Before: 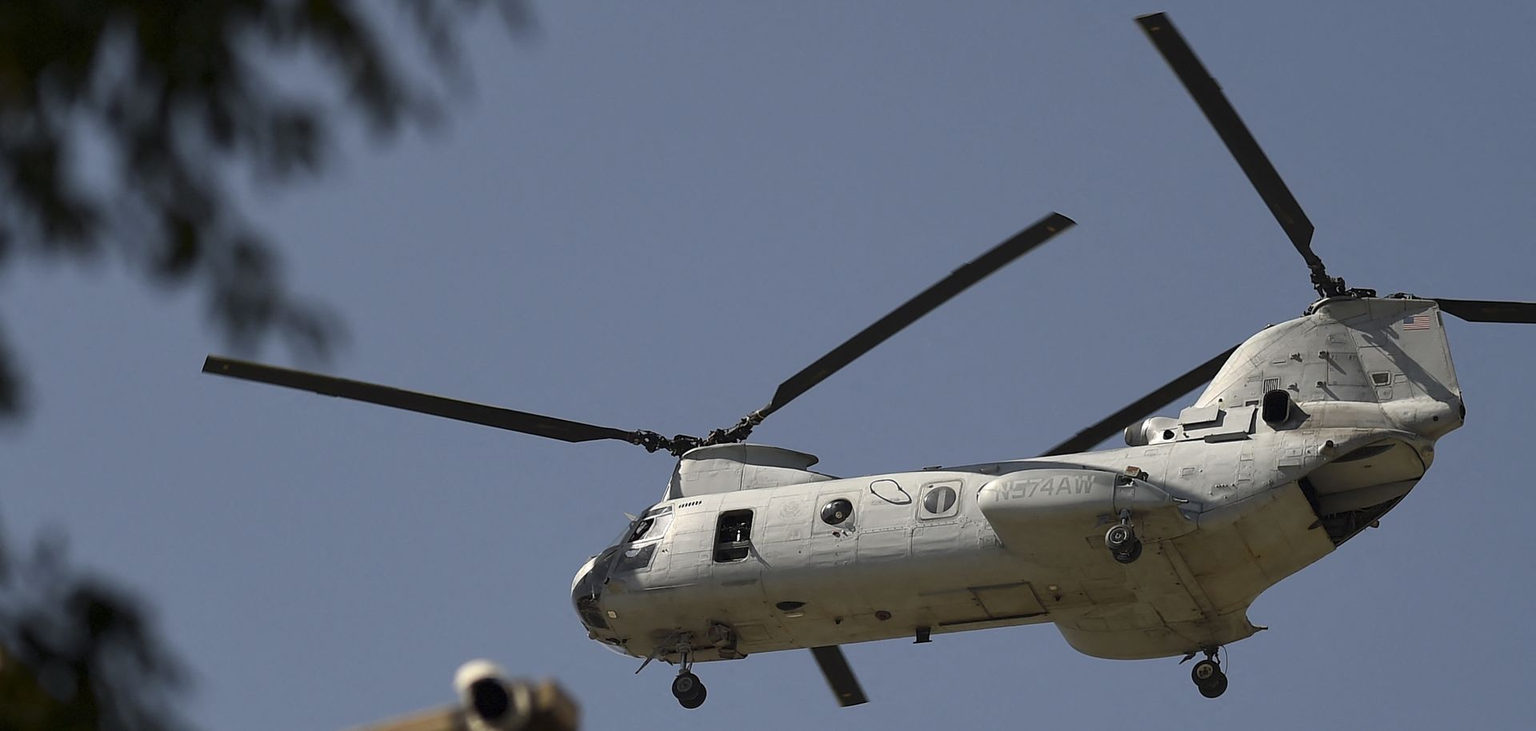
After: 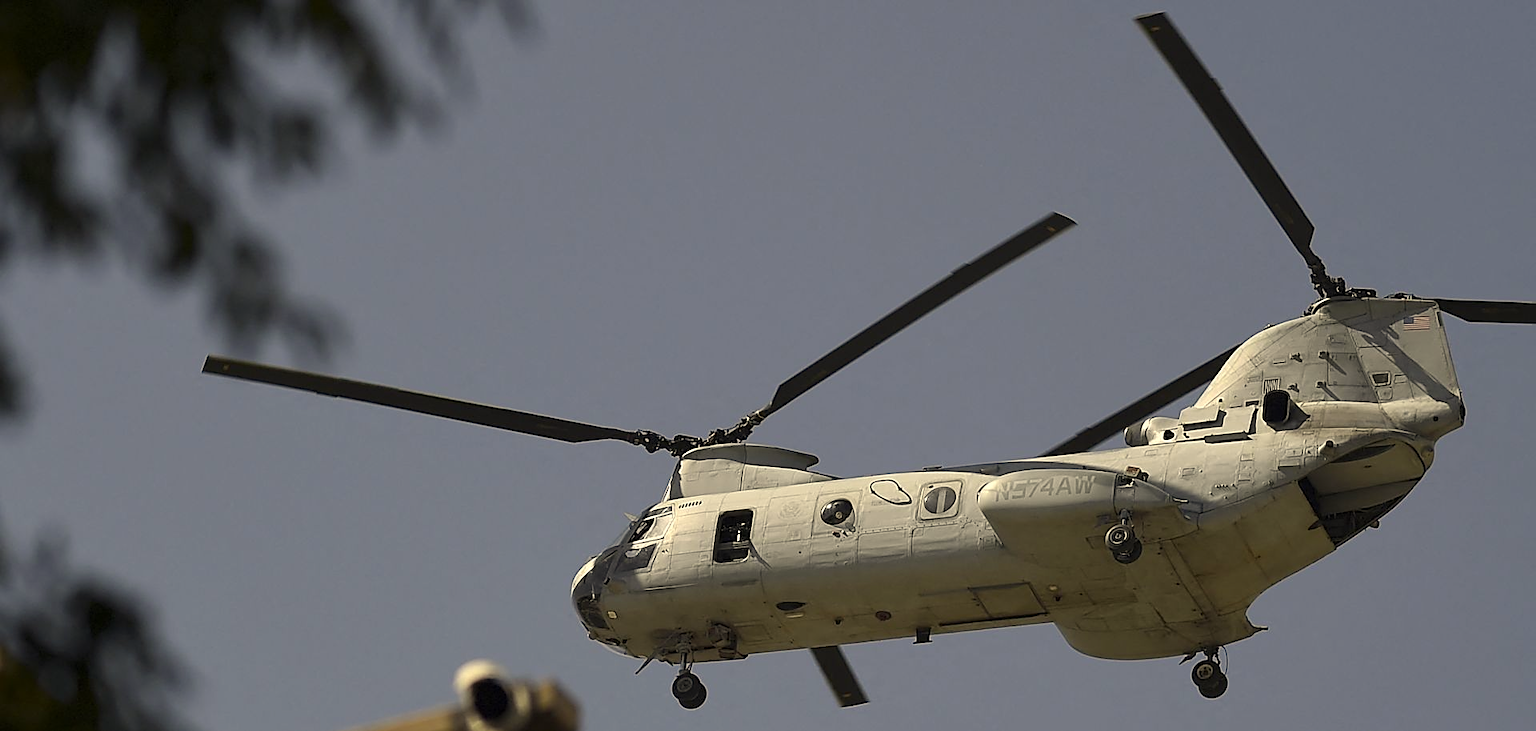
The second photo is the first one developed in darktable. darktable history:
sharpen: on, module defaults
color correction: highlights a* 1.39, highlights b* 17.38
